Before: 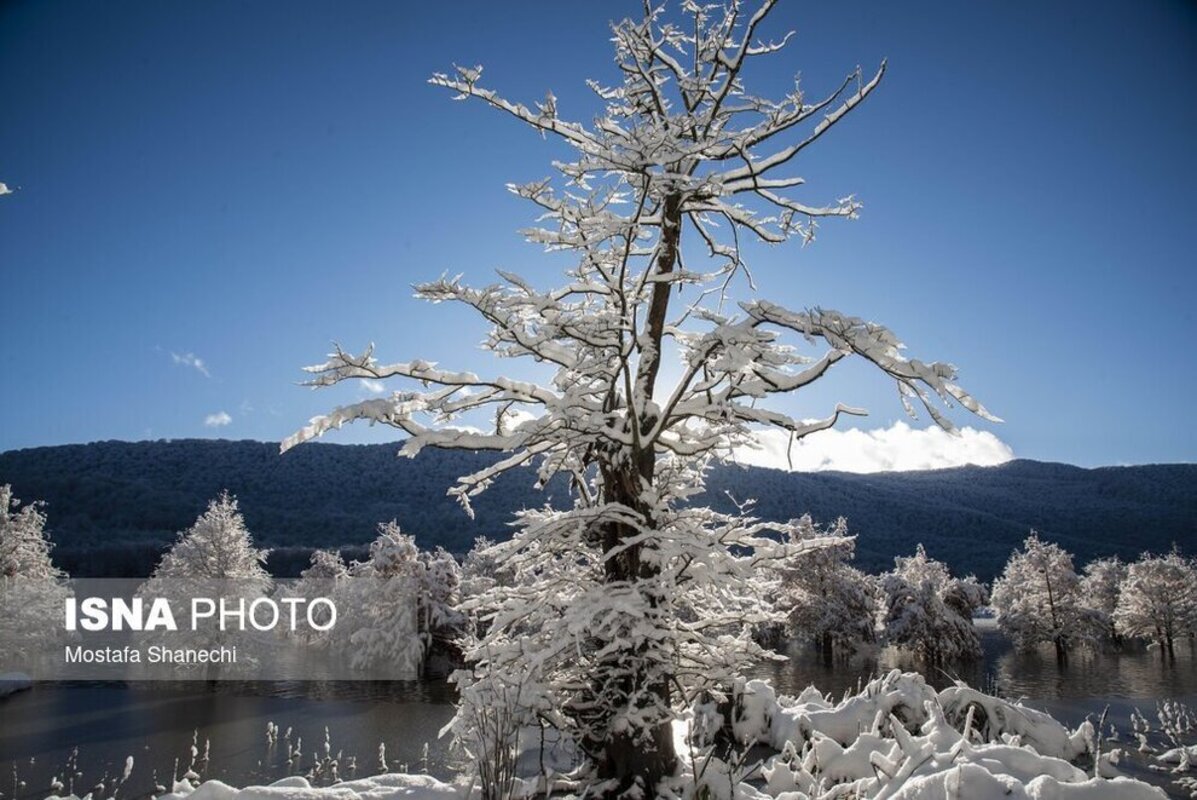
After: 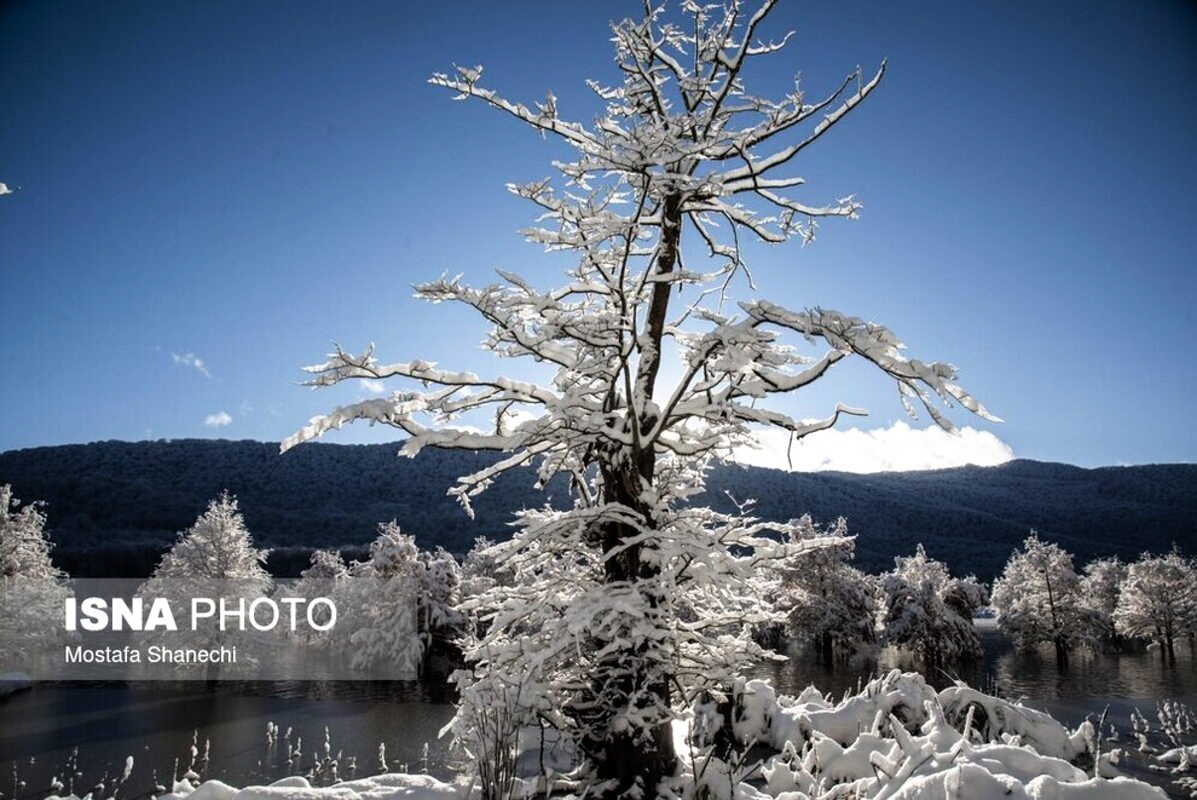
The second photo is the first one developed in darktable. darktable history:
filmic rgb: white relative exposure 2.45 EV, hardness 6.33
